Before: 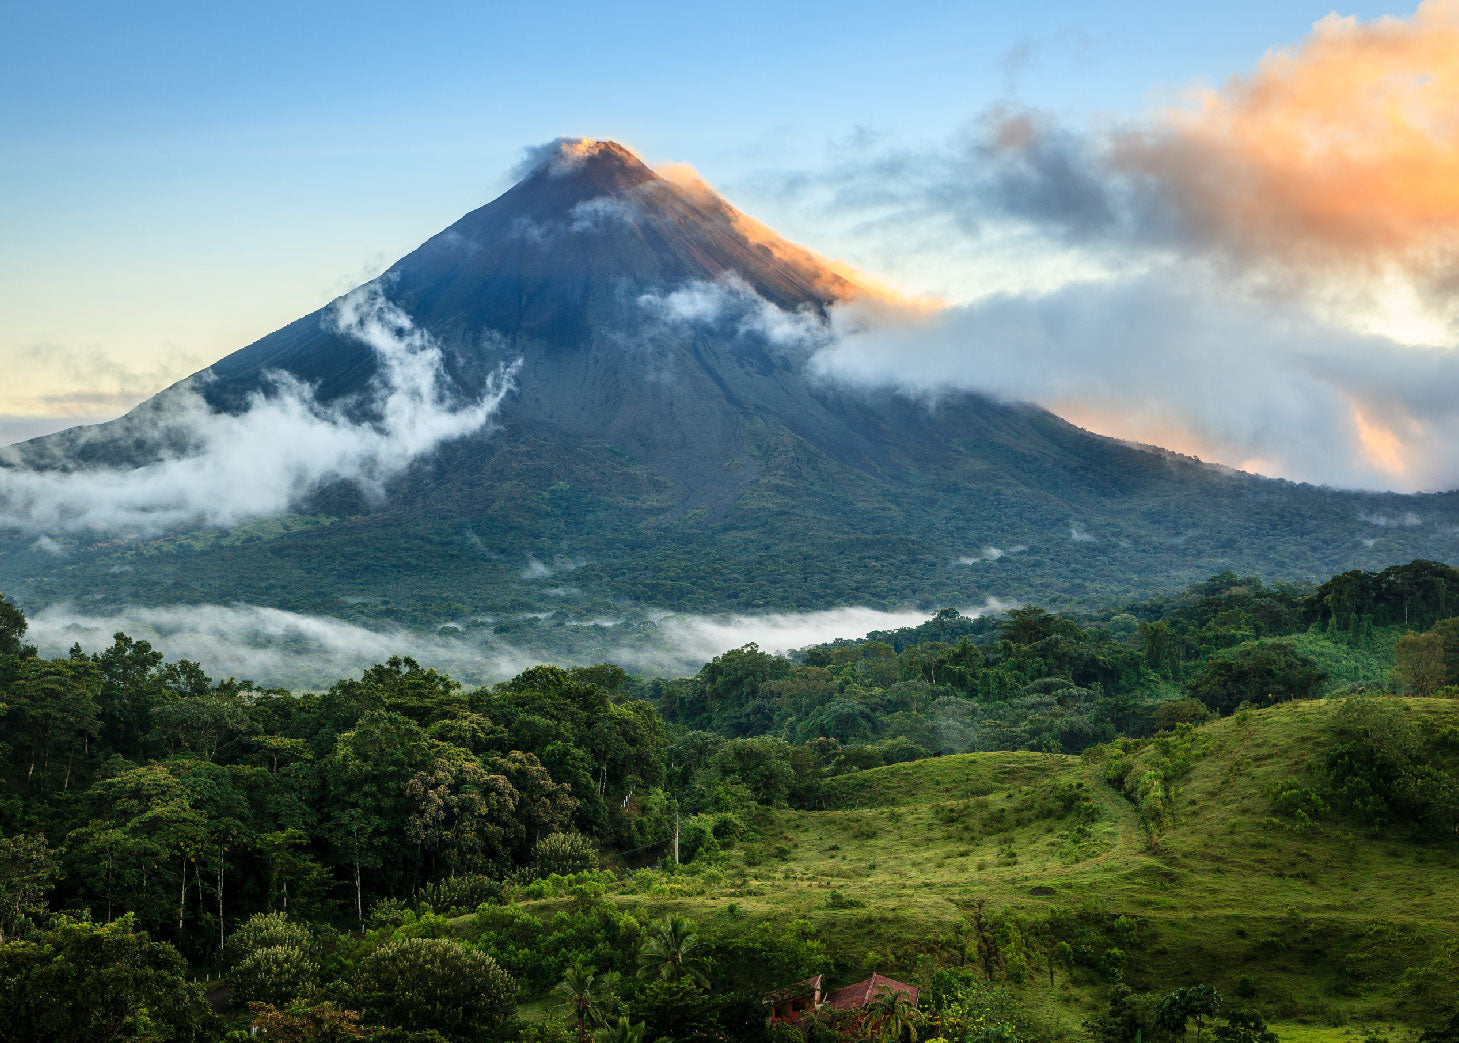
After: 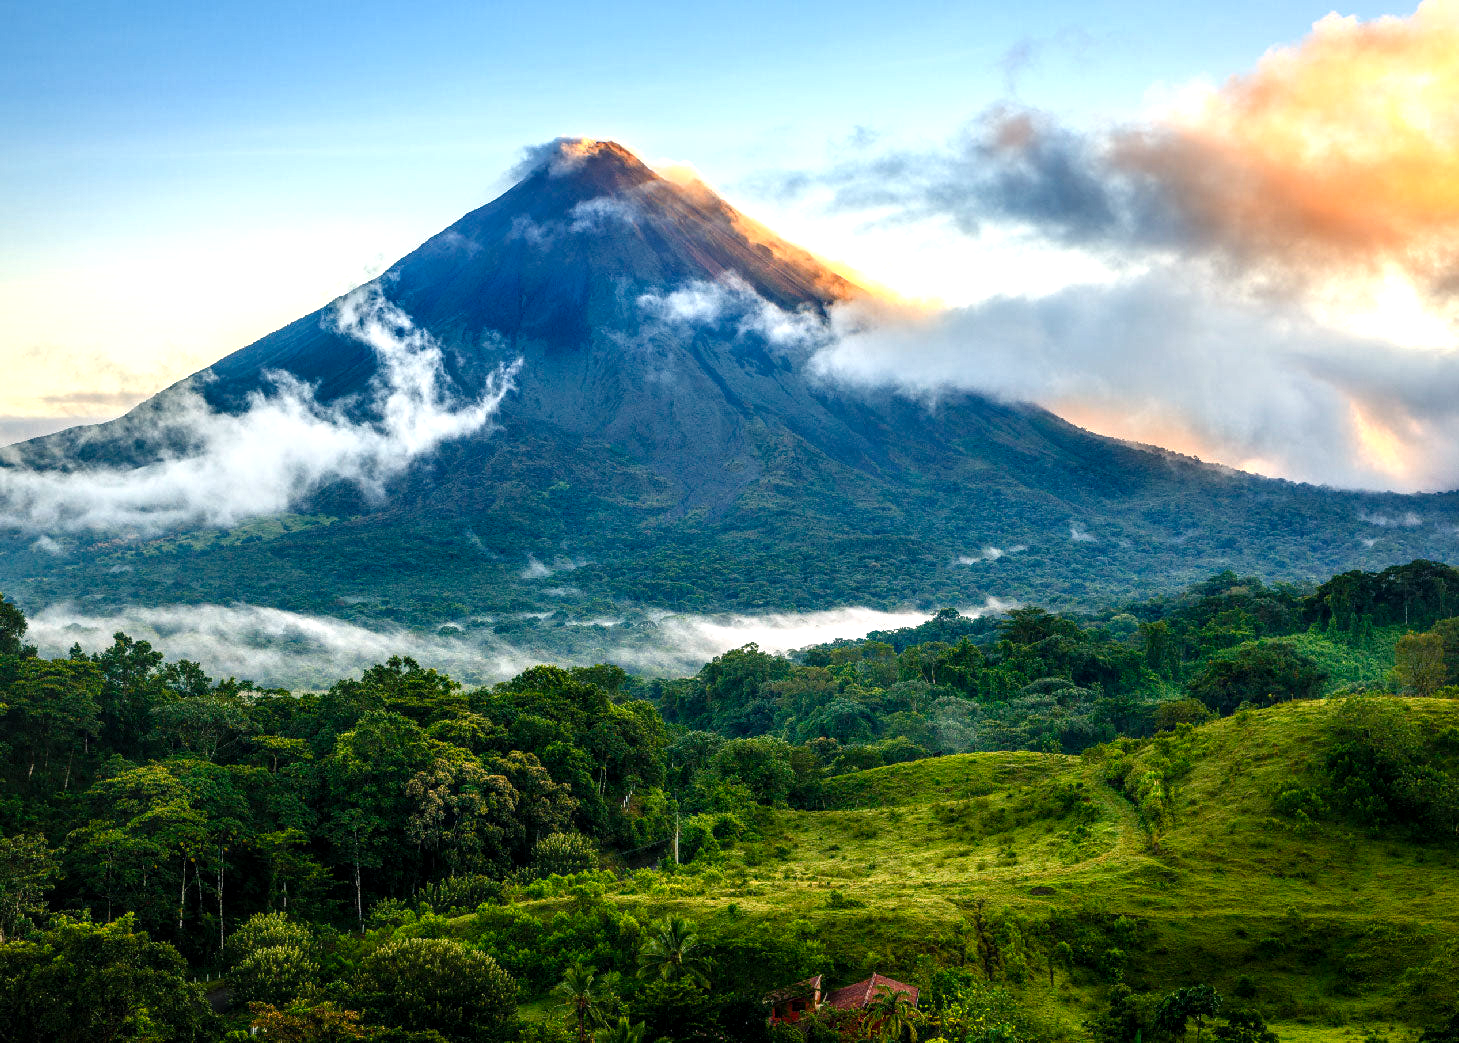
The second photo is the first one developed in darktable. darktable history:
color balance rgb: shadows lift › chroma 4.21%, shadows lift › hue 252.22°, highlights gain › chroma 1.36%, highlights gain › hue 50.24°, perceptual saturation grading › mid-tones 6.33%, perceptual saturation grading › shadows 72.44%, perceptual brilliance grading › highlights 11.59%, contrast 5.05%
local contrast: on, module defaults
